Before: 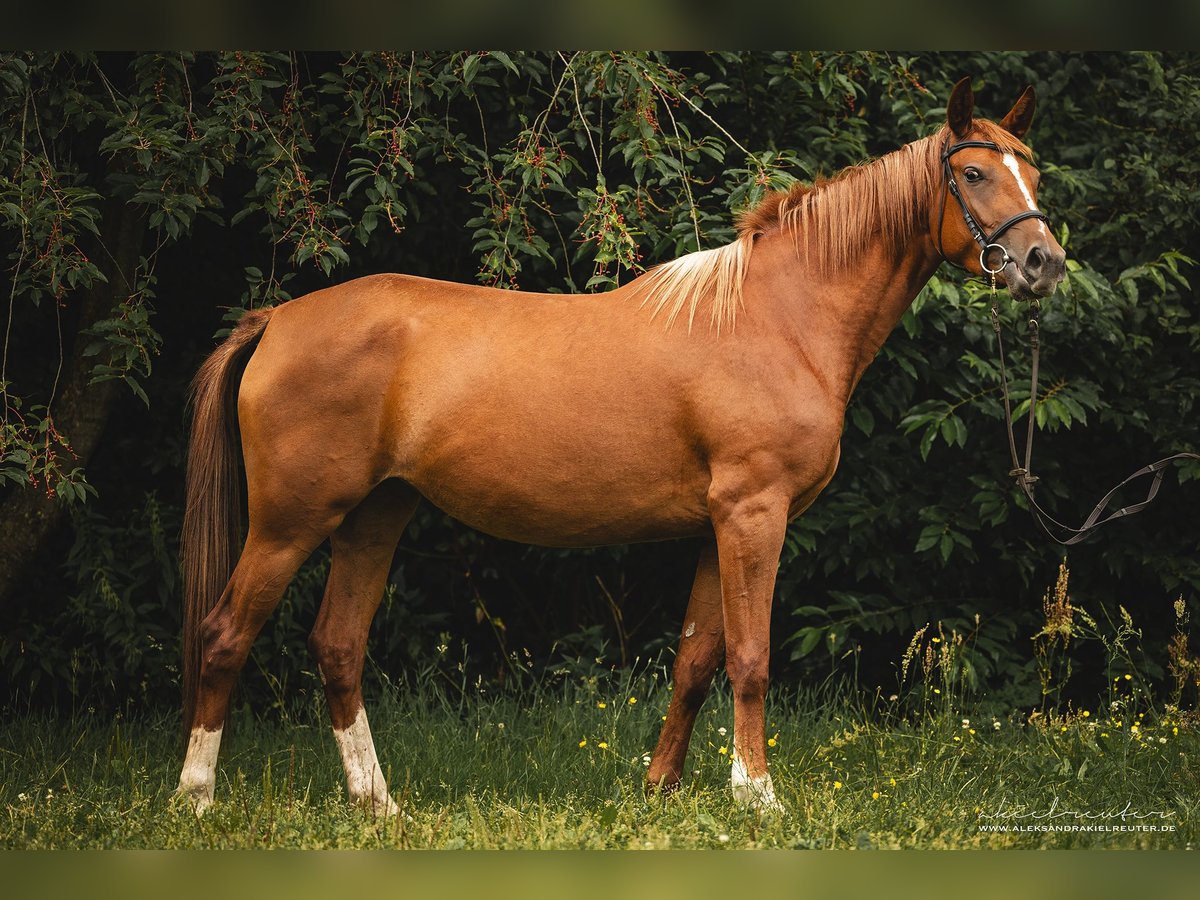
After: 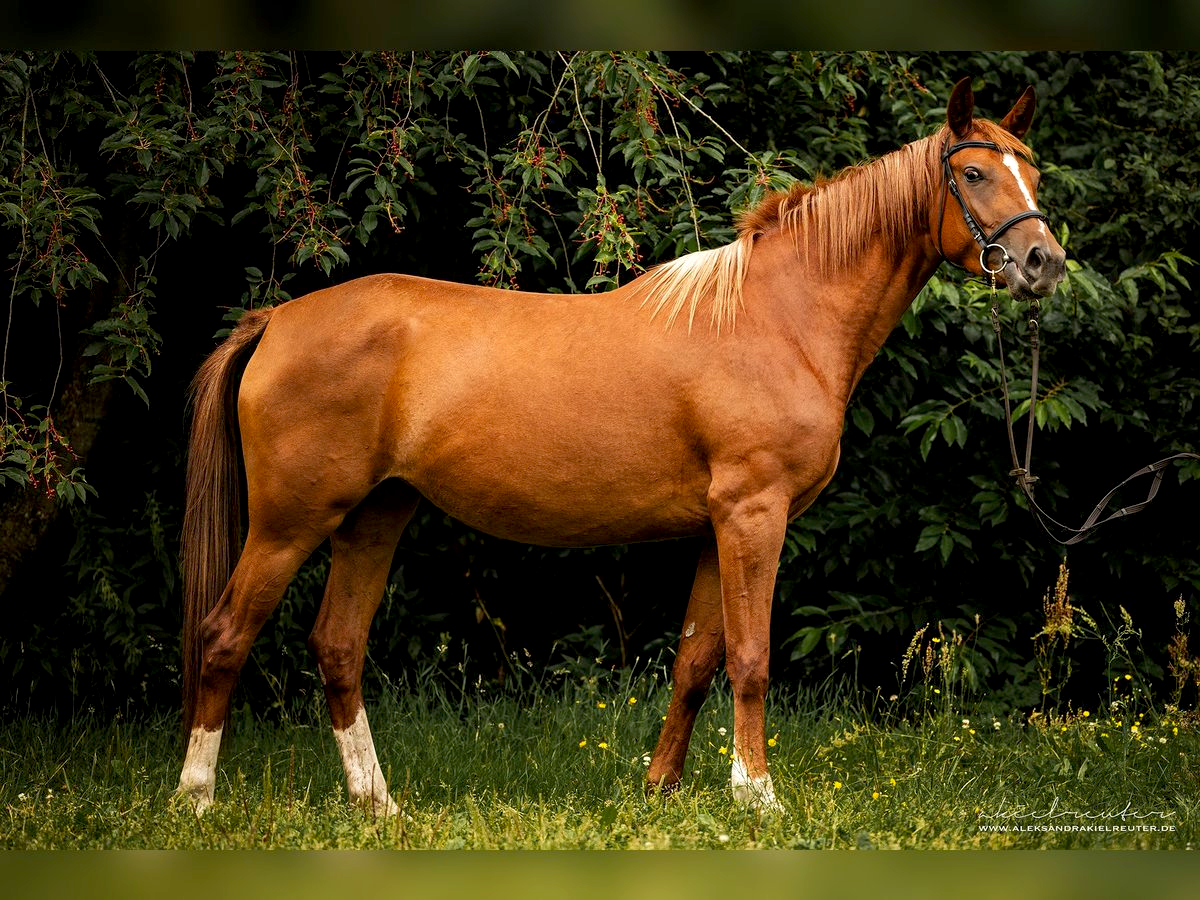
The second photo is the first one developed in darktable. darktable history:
exposure: black level correction 0.009, exposure 0.015 EV, compensate highlight preservation false
local contrast: highlights 103%, shadows 101%, detail 119%, midtone range 0.2
contrast brightness saturation: saturation 0.125
